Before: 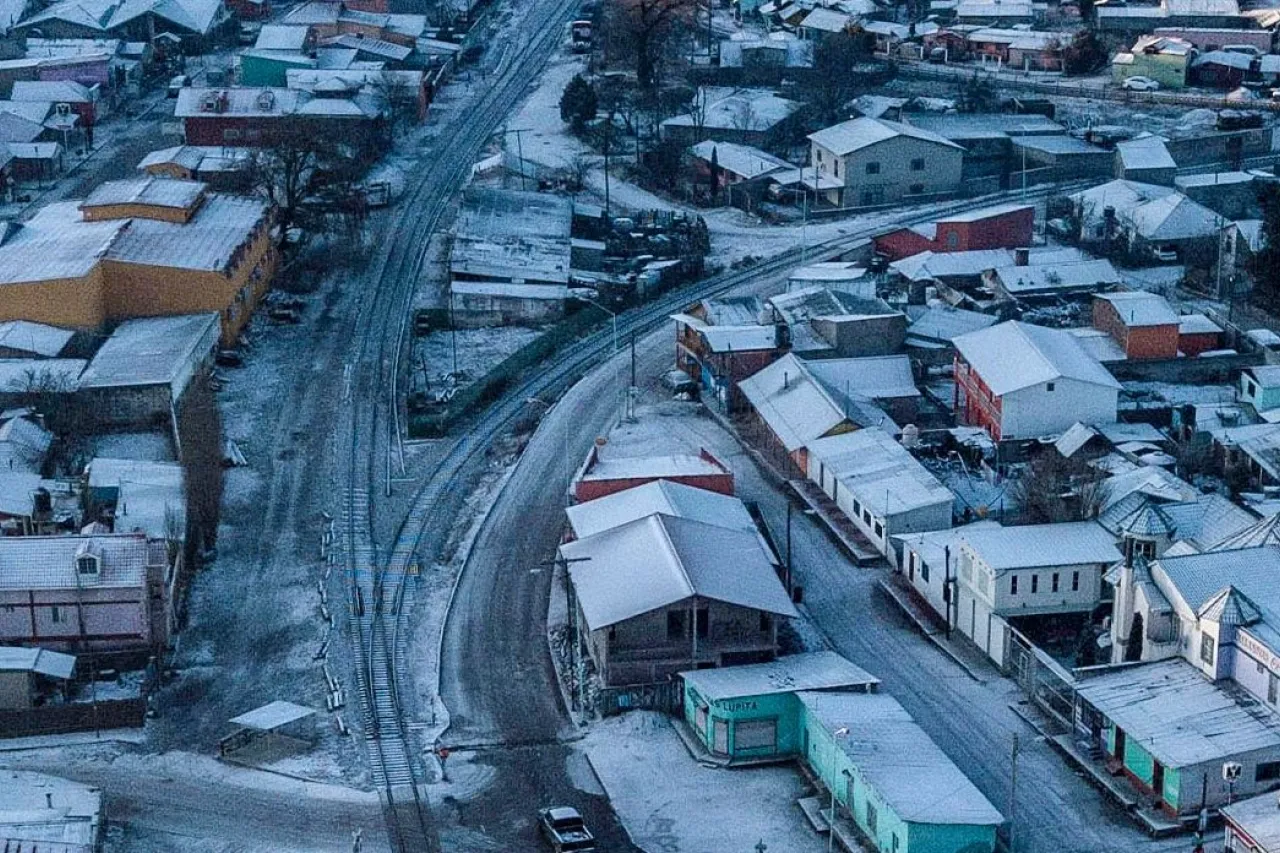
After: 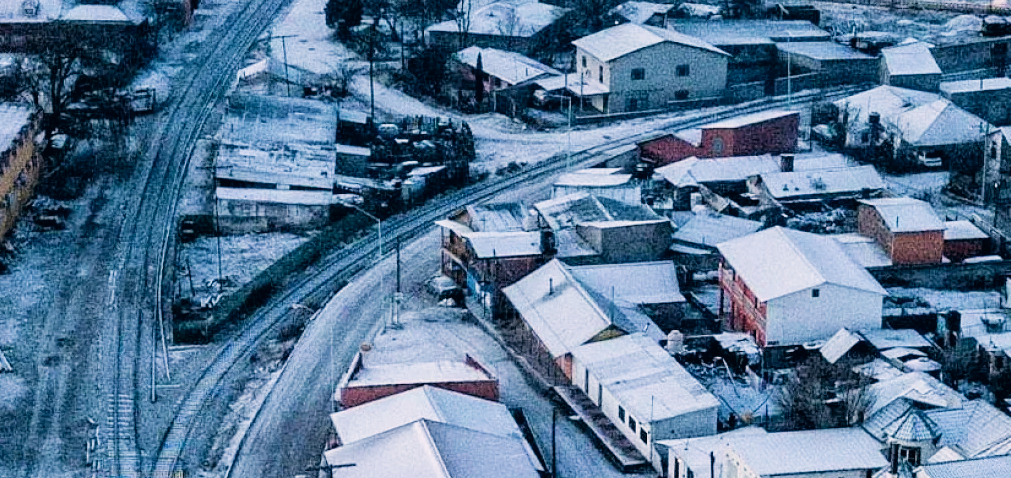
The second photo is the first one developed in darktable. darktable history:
color correction: highlights a* 5.43, highlights b* 5.33, shadows a* -3.98, shadows b* -5.08
exposure: black level correction 0, exposure 0.697 EV, compensate highlight preservation false
crop: left 18.361%, top 11.116%, right 2.578%, bottom 32.755%
filmic rgb: black relative exposure -5.11 EV, white relative exposure 3.56 EV, hardness 3.17, contrast 1.183, highlights saturation mix -49.1%
